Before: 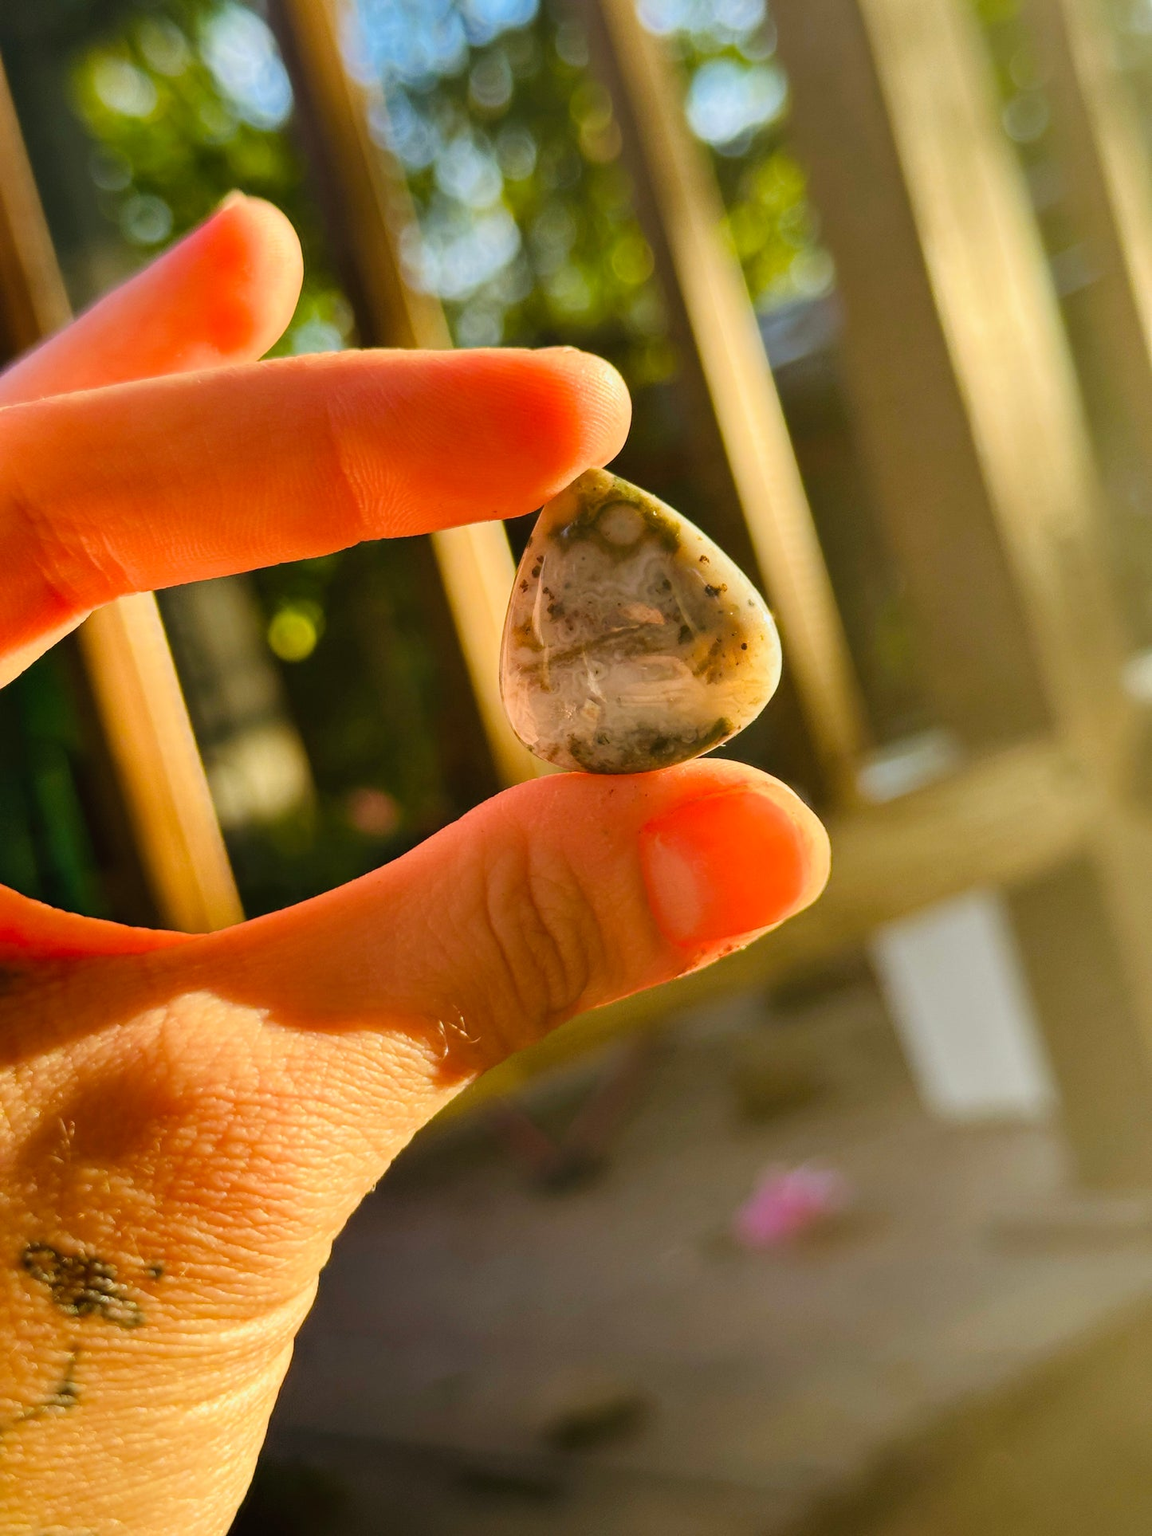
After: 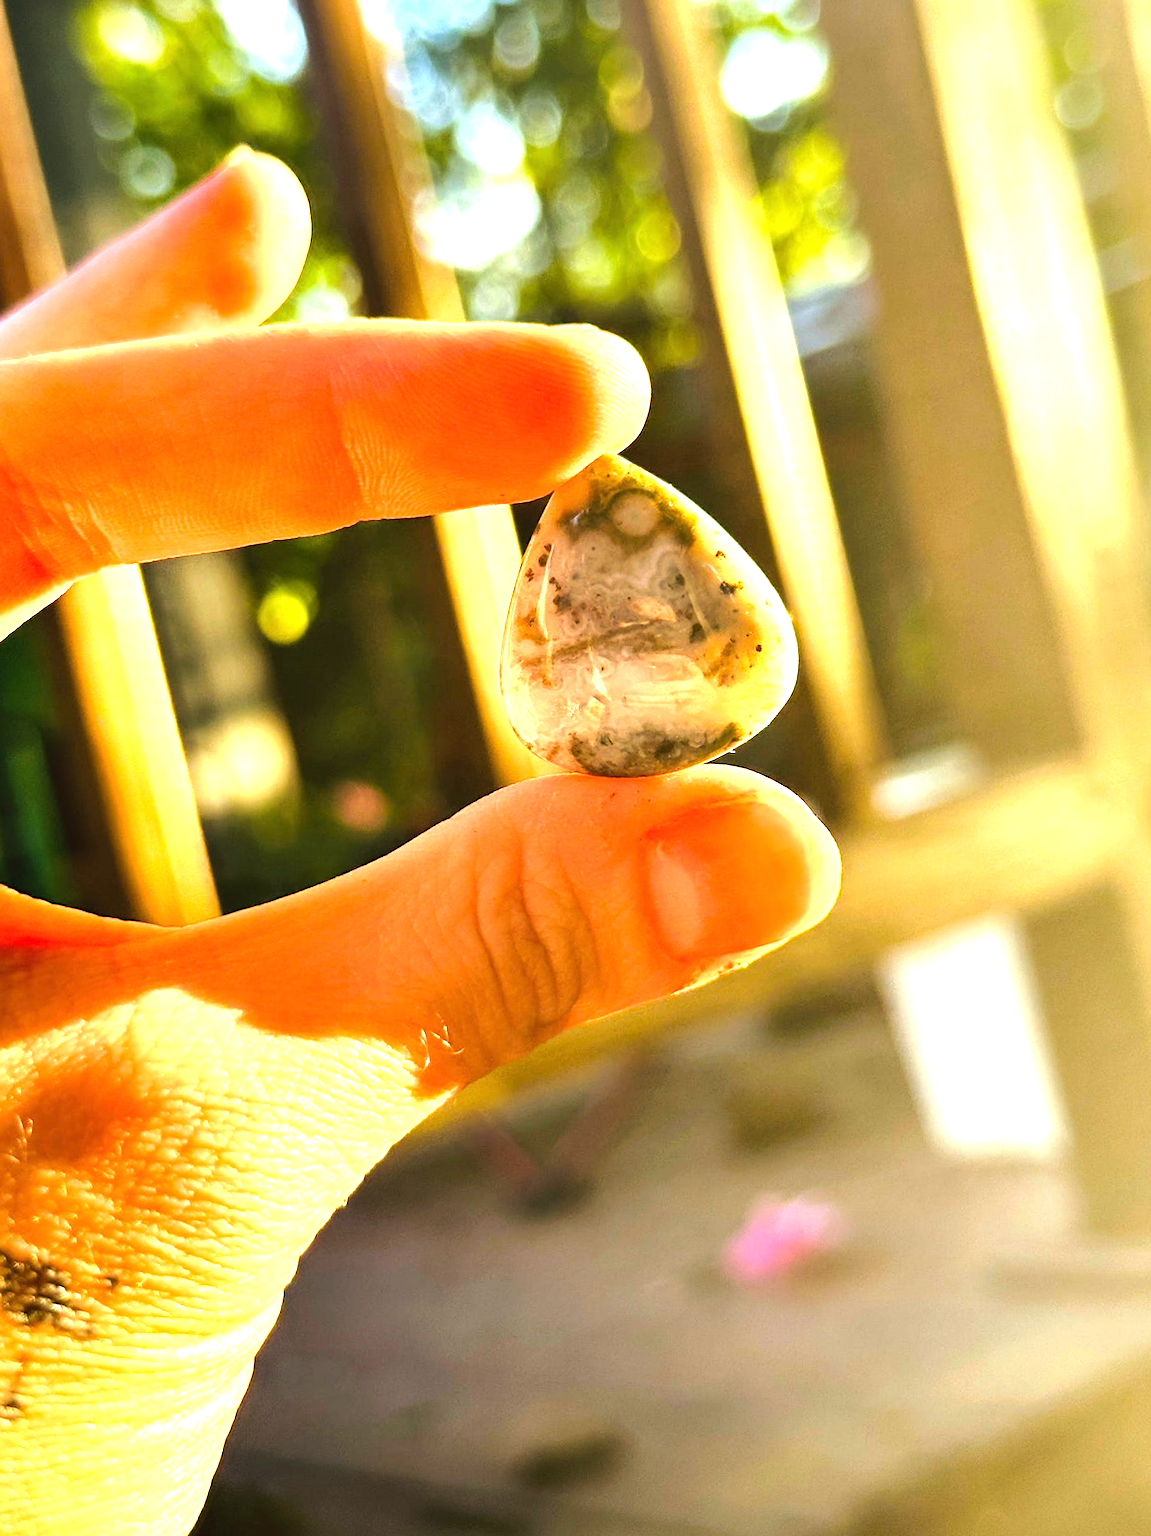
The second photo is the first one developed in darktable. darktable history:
exposure: black level correction 0, exposure 1.2 EV, compensate exposure bias true, compensate highlight preservation false
crop and rotate: angle -2.38°
tone equalizer: -8 EV -0.417 EV, -7 EV -0.389 EV, -6 EV -0.333 EV, -5 EV -0.222 EV, -3 EV 0.222 EV, -2 EV 0.333 EV, -1 EV 0.389 EV, +0 EV 0.417 EV, edges refinement/feathering 500, mask exposure compensation -1.25 EV, preserve details no
sharpen: amount 0.2
